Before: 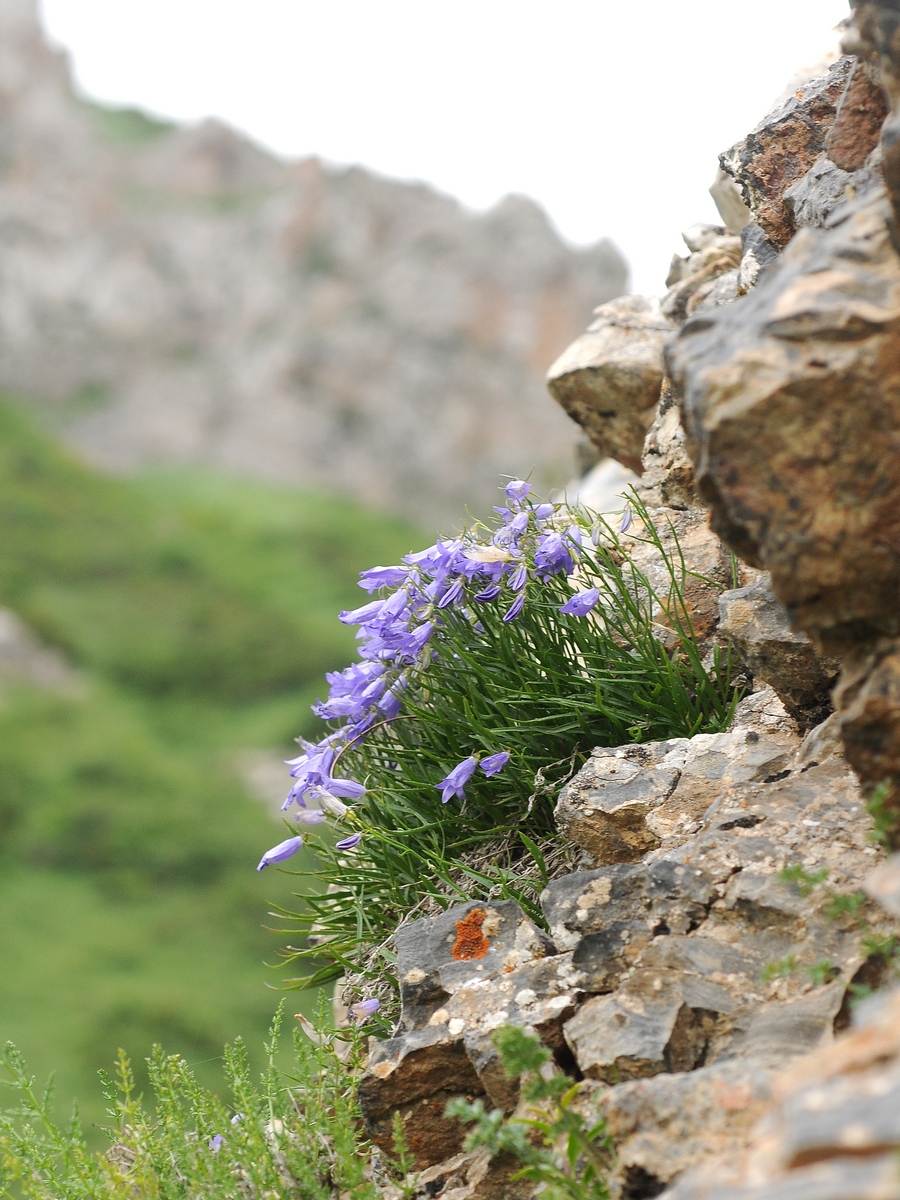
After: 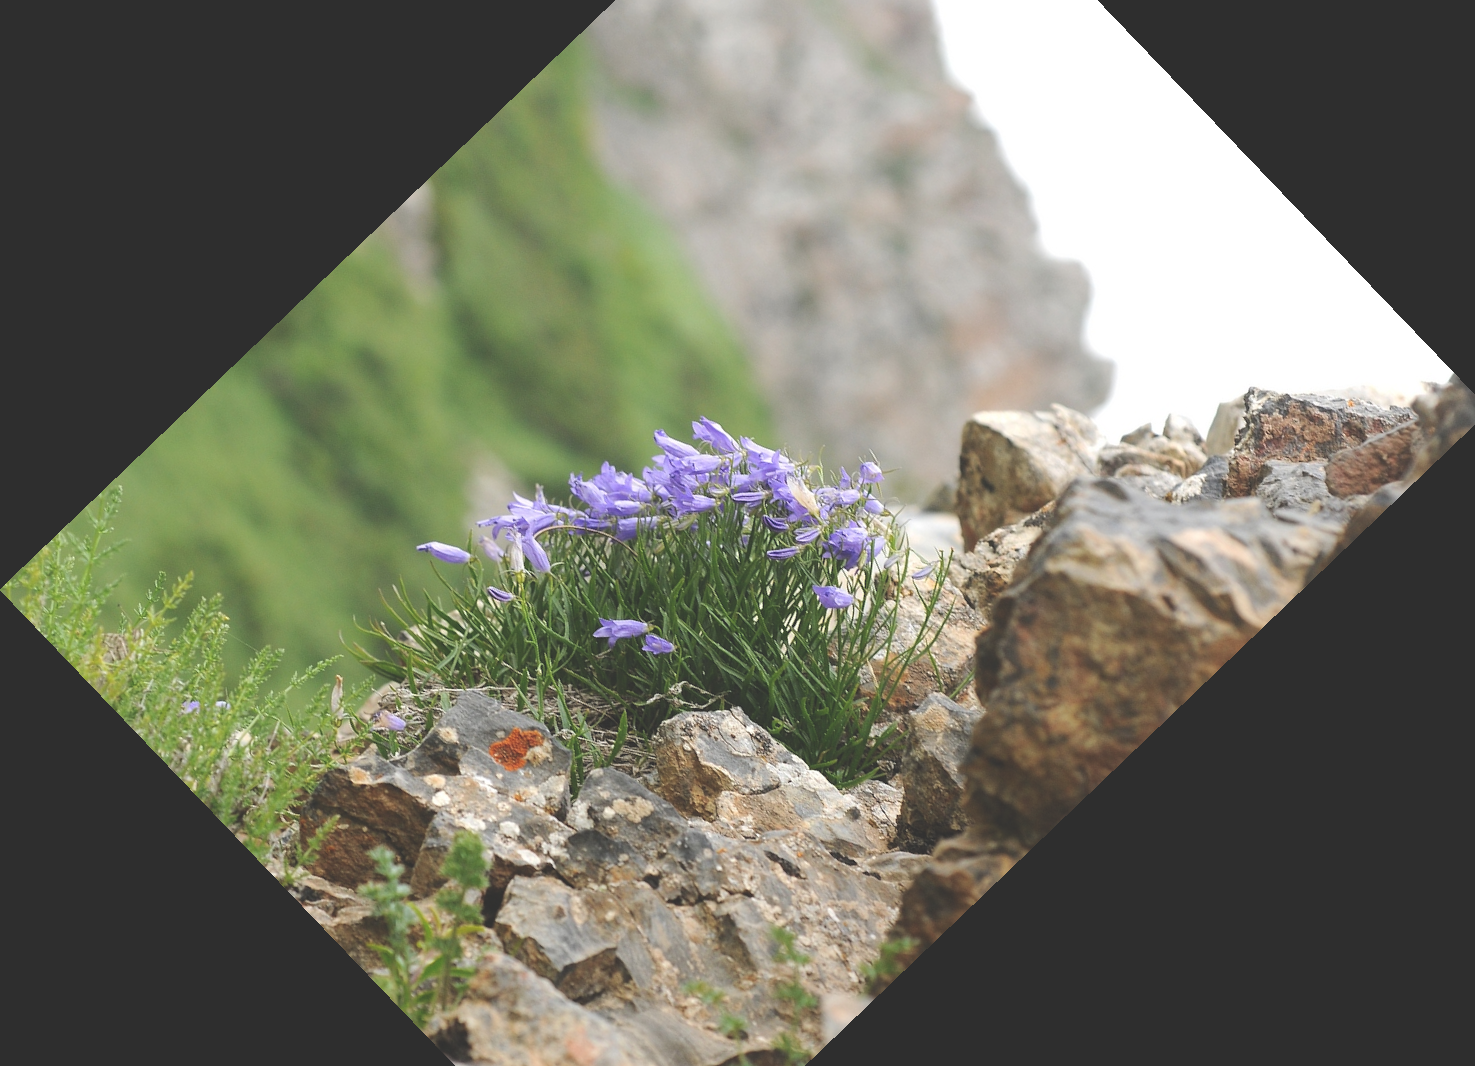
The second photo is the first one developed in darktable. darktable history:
crop and rotate: angle -46.26°, top 16.234%, right 0.912%, bottom 11.704%
white balance: emerald 1
exposure: black level correction -0.028, compensate highlight preservation false
